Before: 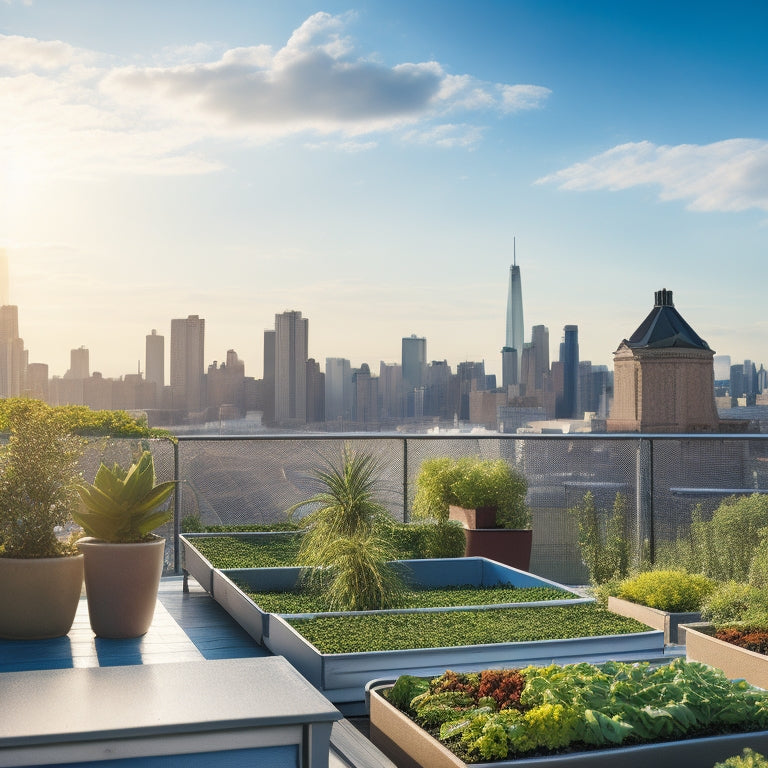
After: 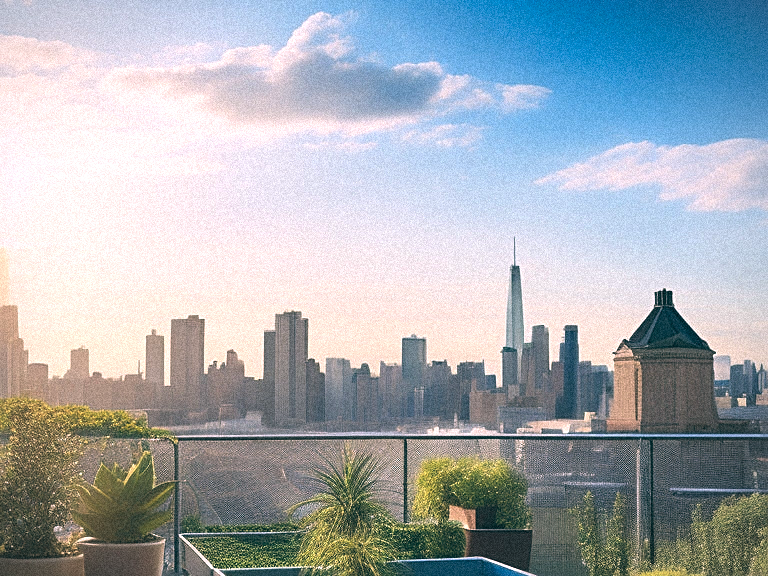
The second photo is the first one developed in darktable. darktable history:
exposure: black level correction 0, exposure 0.3 EV, compensate highlight preservation false
contrast brightness saturation: brightness 0.15
color balance: lift [1.016, 0.983, 1, 1.017], gamma [0.78, 1.018, 1.043, 0.957], gain [0.786, 1.063, 0.937, 1.017], input saturation 118.26%, contrast 13.43%, contrast fulcrum 21.62%, output saturation 82.76%
sharpen: on, module defaults
crop: bottom 24.967%
grain: strength 35%, mid-tones bias 0%
vignetting: fall-off radius 93.87%
